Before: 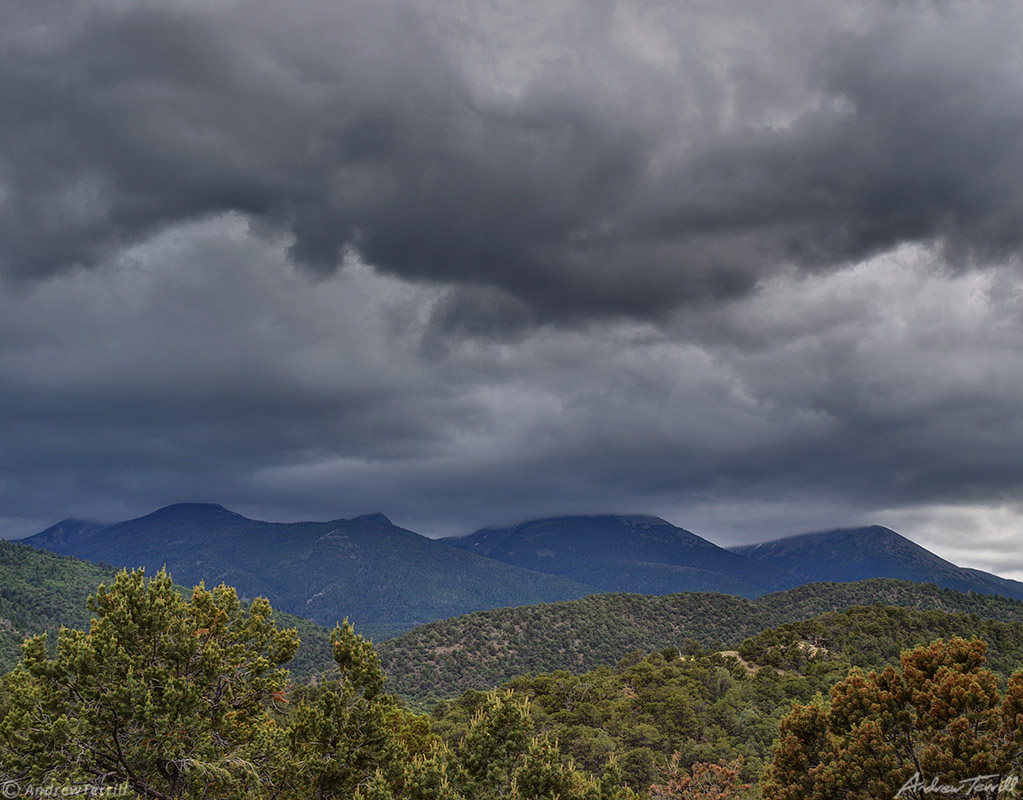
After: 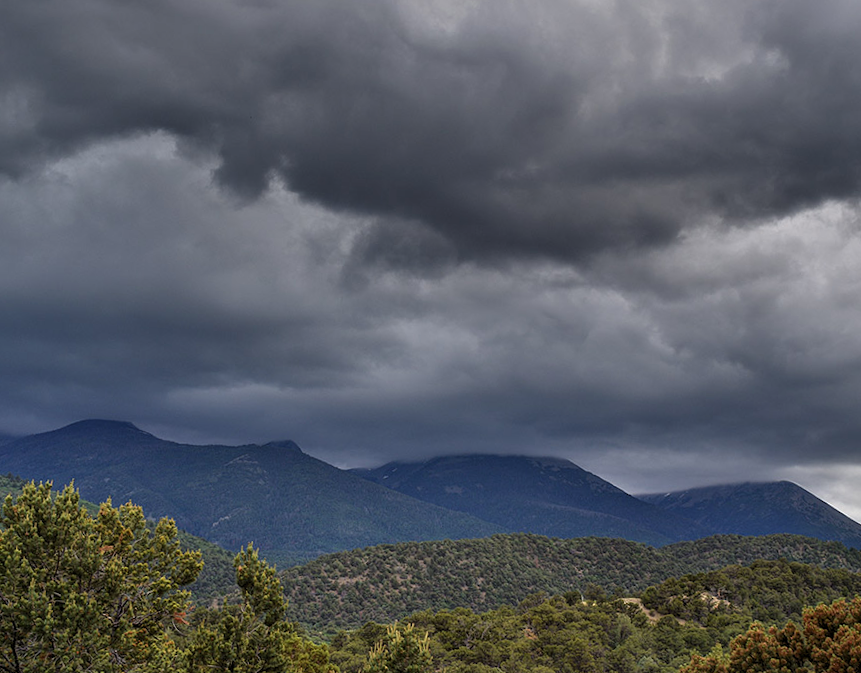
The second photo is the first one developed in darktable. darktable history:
levels: levels [0.031, 0.5, 0.969]
crop and rotate: angle -3.27°, left 5.211%, top 5.211%, right 4.607%, bottom 4.607%
